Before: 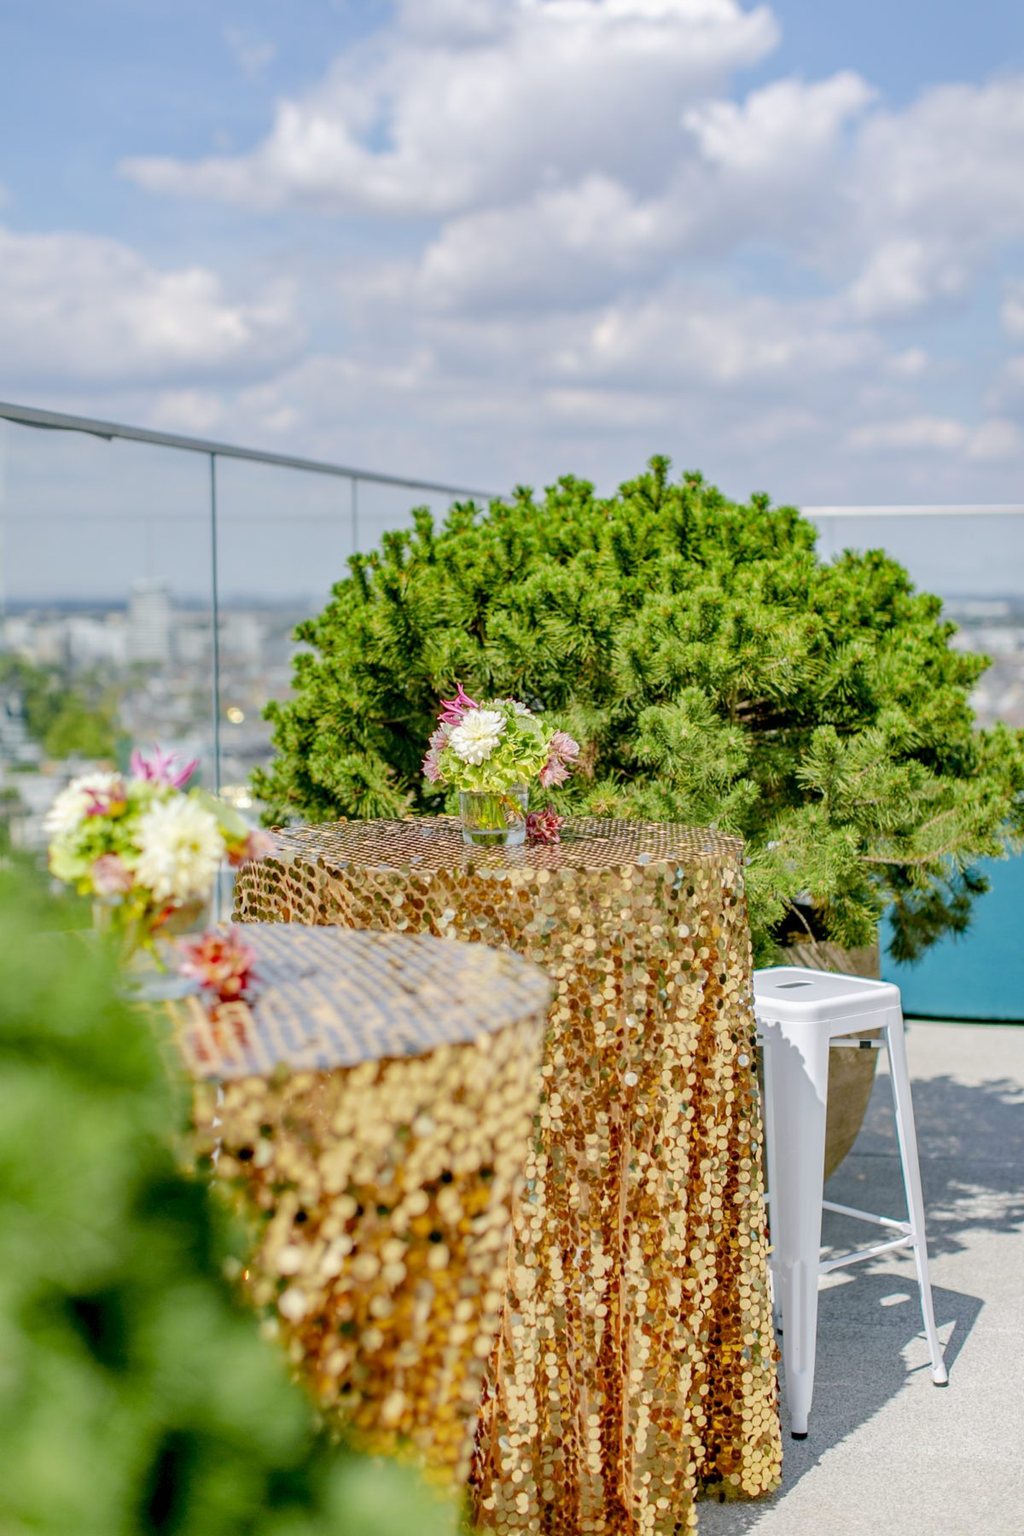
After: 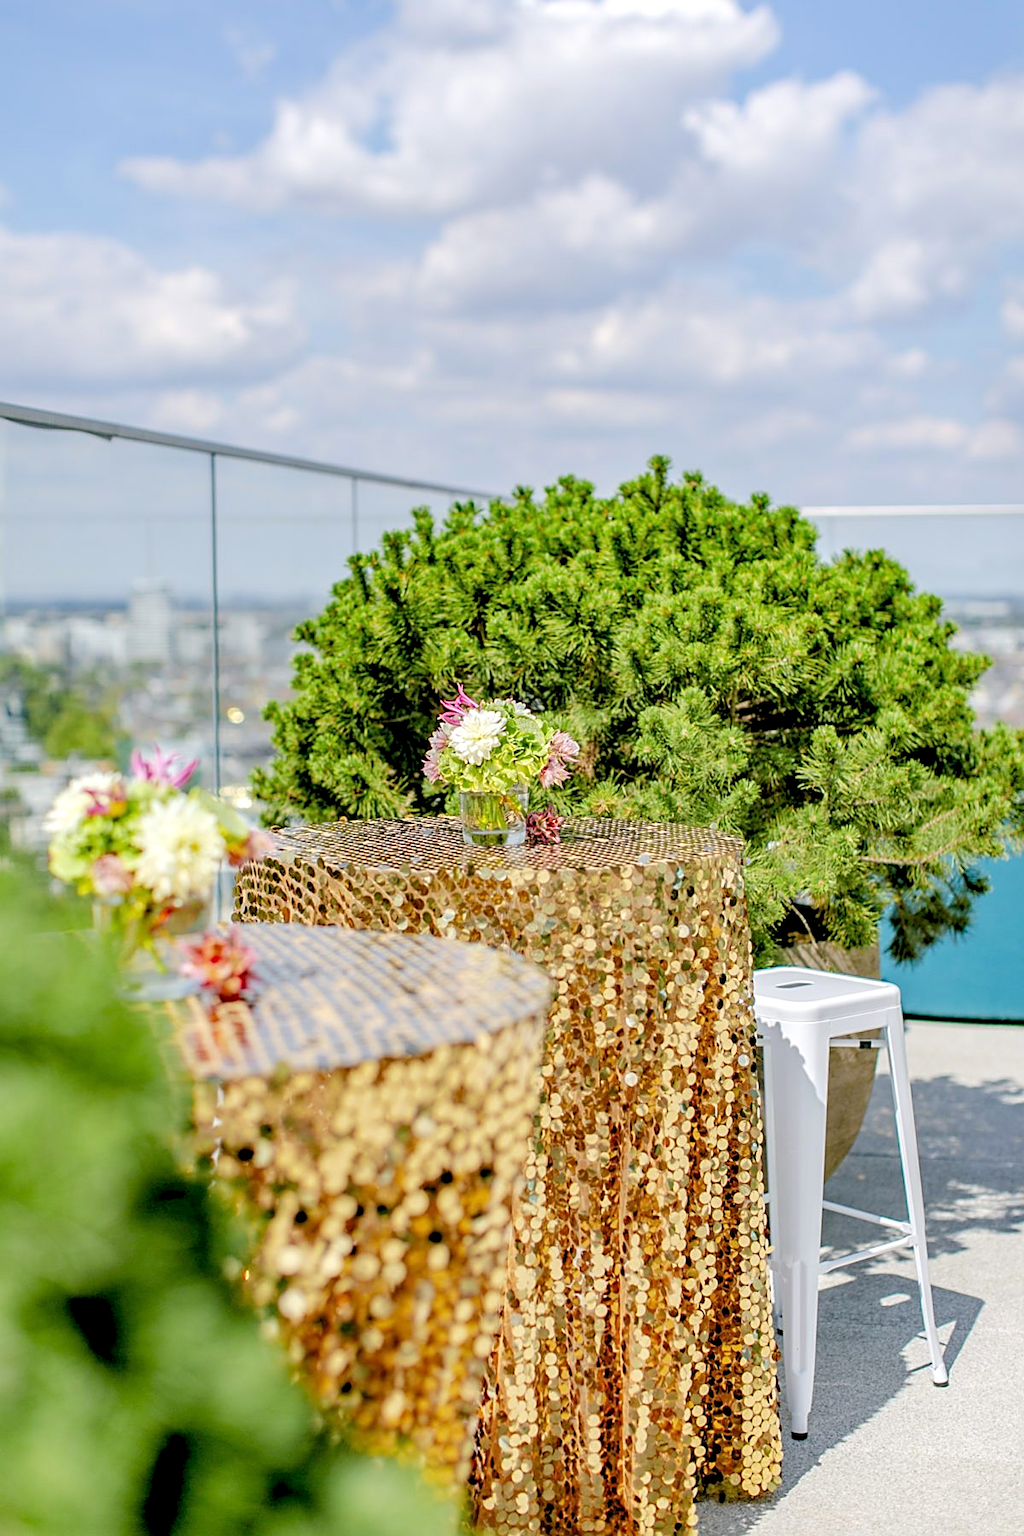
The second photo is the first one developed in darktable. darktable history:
sharpen: on, module defaults
rgb levels: levels [[0.013, 0.434, 0.89], [0, 0.5, 1], [0, 0.5, 1]]
